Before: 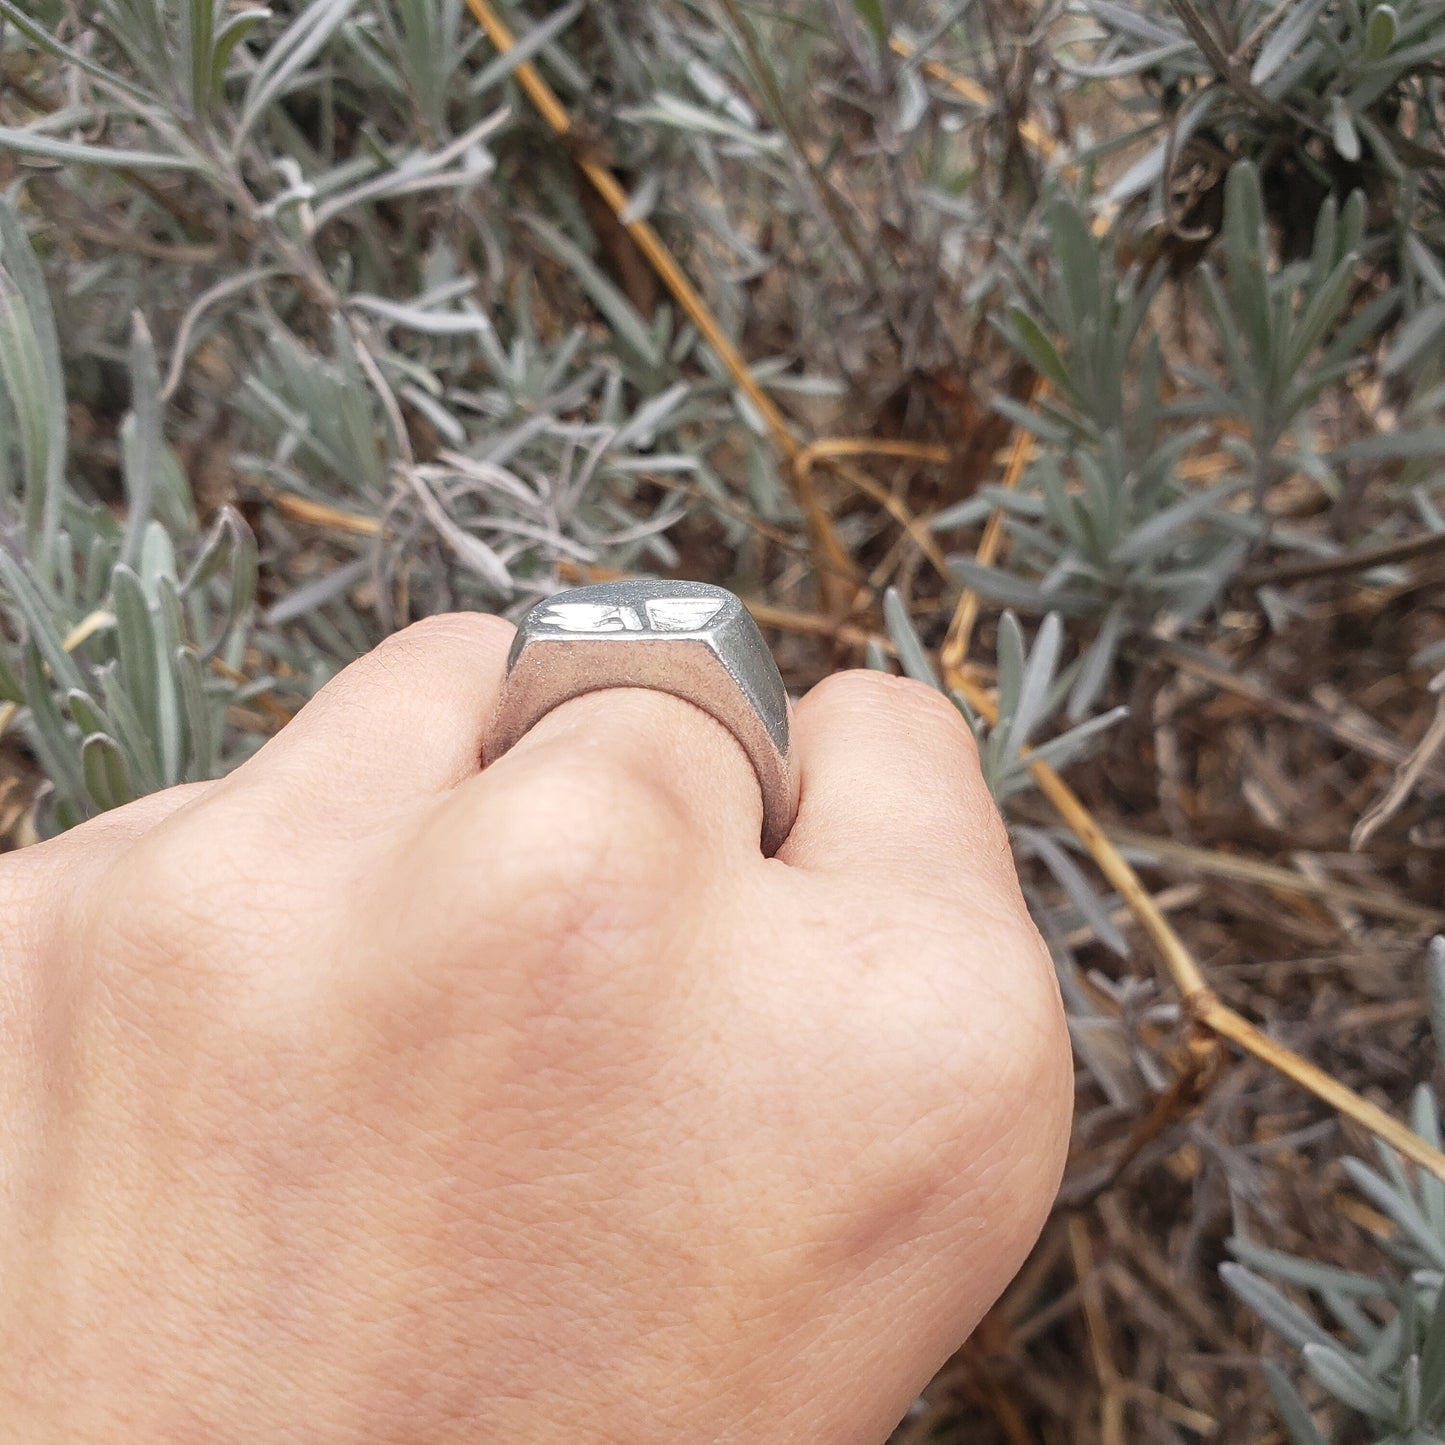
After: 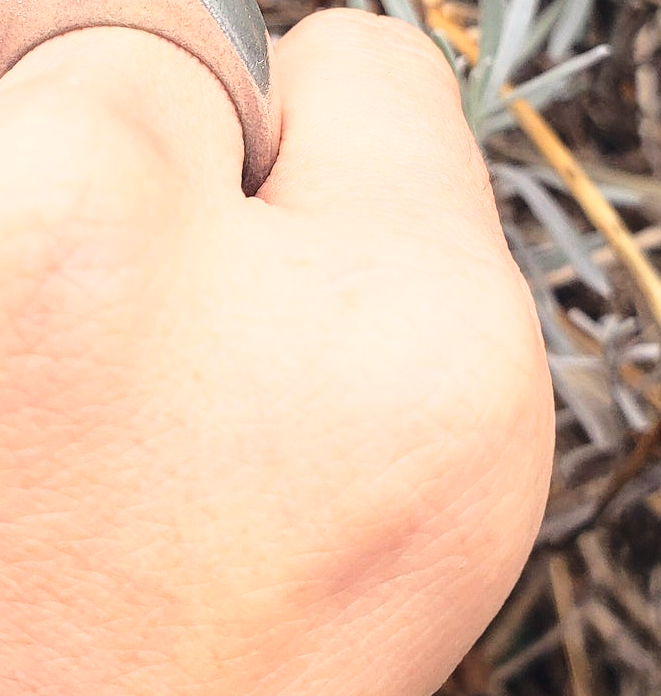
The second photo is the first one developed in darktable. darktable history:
base curve: curves: ch0 [(0, 0) (0.028, 0.03) (0.121, 0.232) (0.46, 0.748) (0.859, 0.968) (1, 1)]
crop: left 35.973%, top 45.763%, right 18.231%, bottom 6.056%
color correction: highlights a* 0.402, highlights b* 2.64, shadows a* -1.15, shadows b* -4.51
